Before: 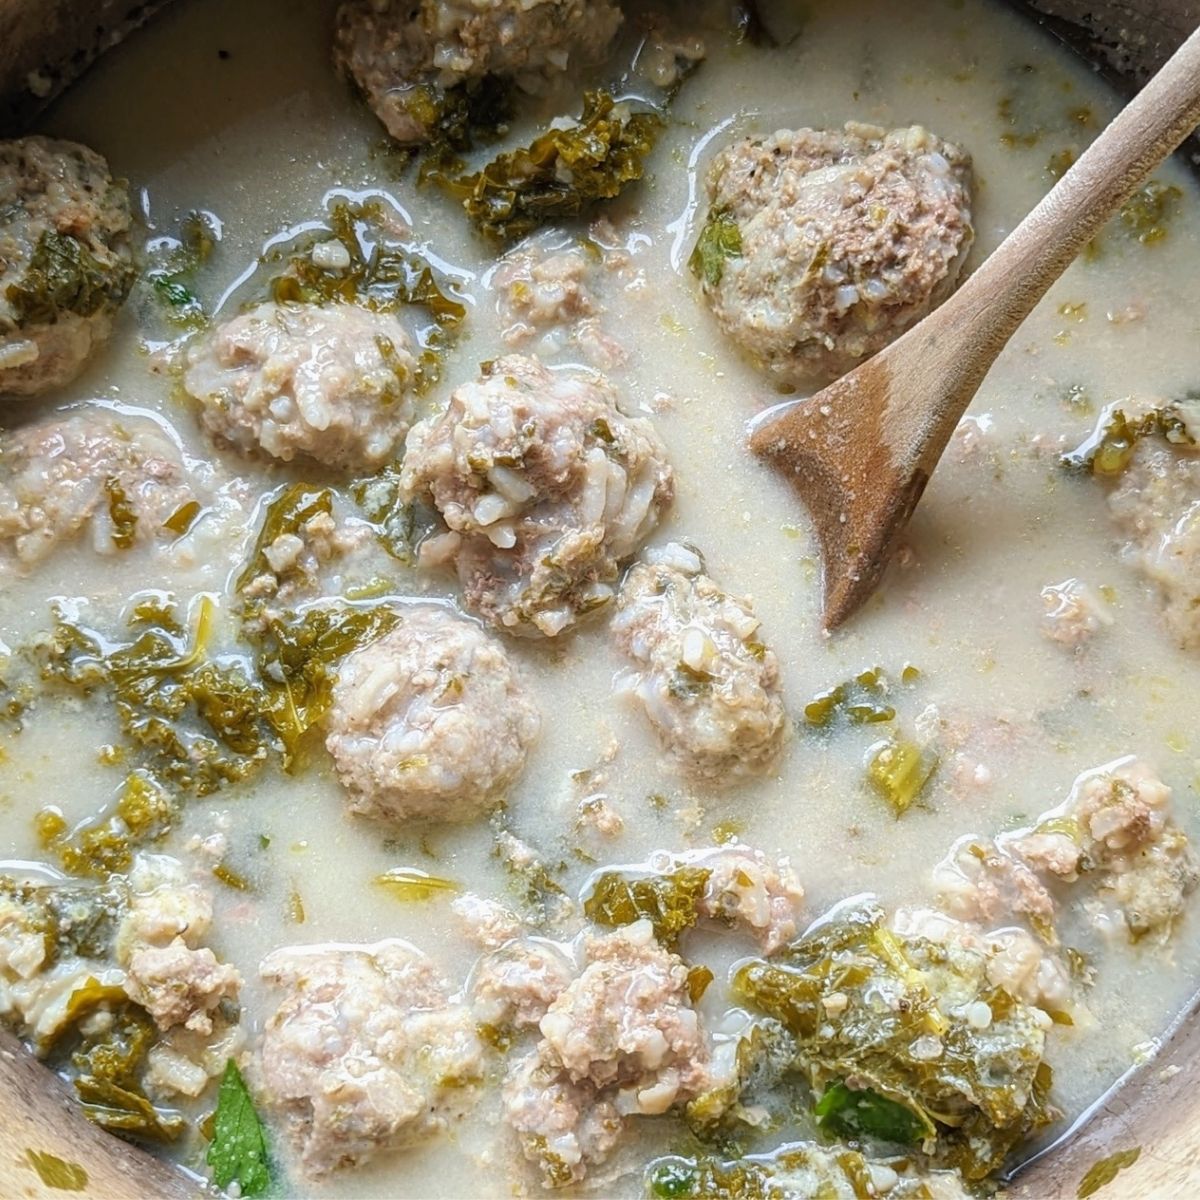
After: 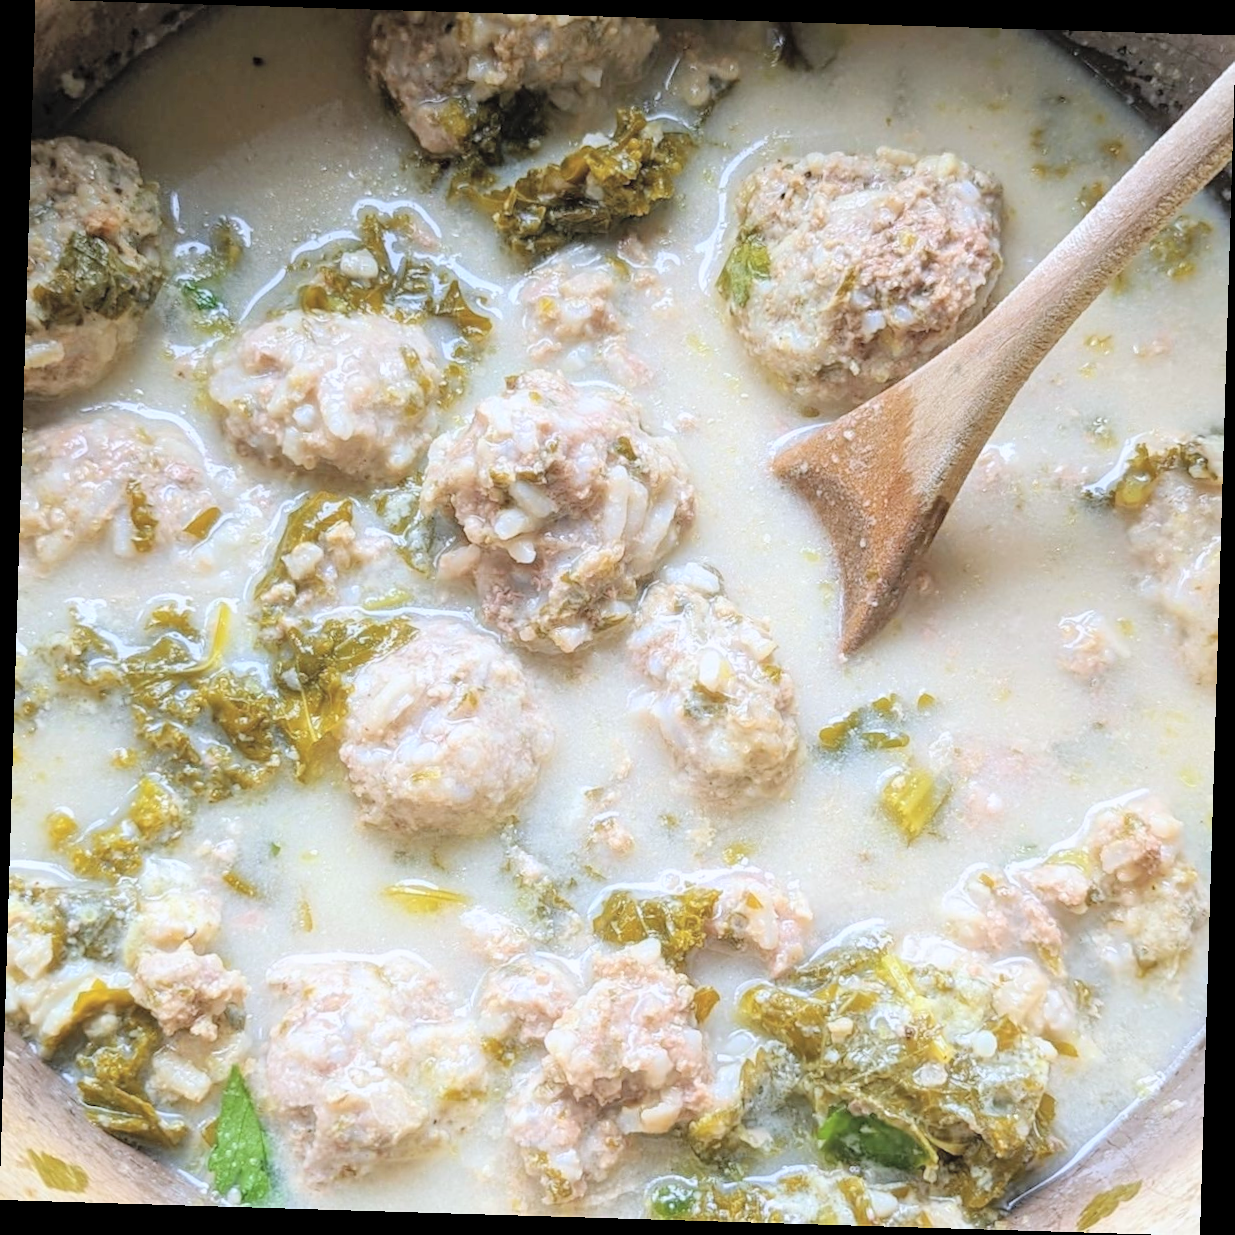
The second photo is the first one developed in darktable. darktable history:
rotate and perspective: rotation 1.72°, automatic cropping off
white balance: red 0.984, blue 1.059
global tonemap: drago (0.7, 100)
